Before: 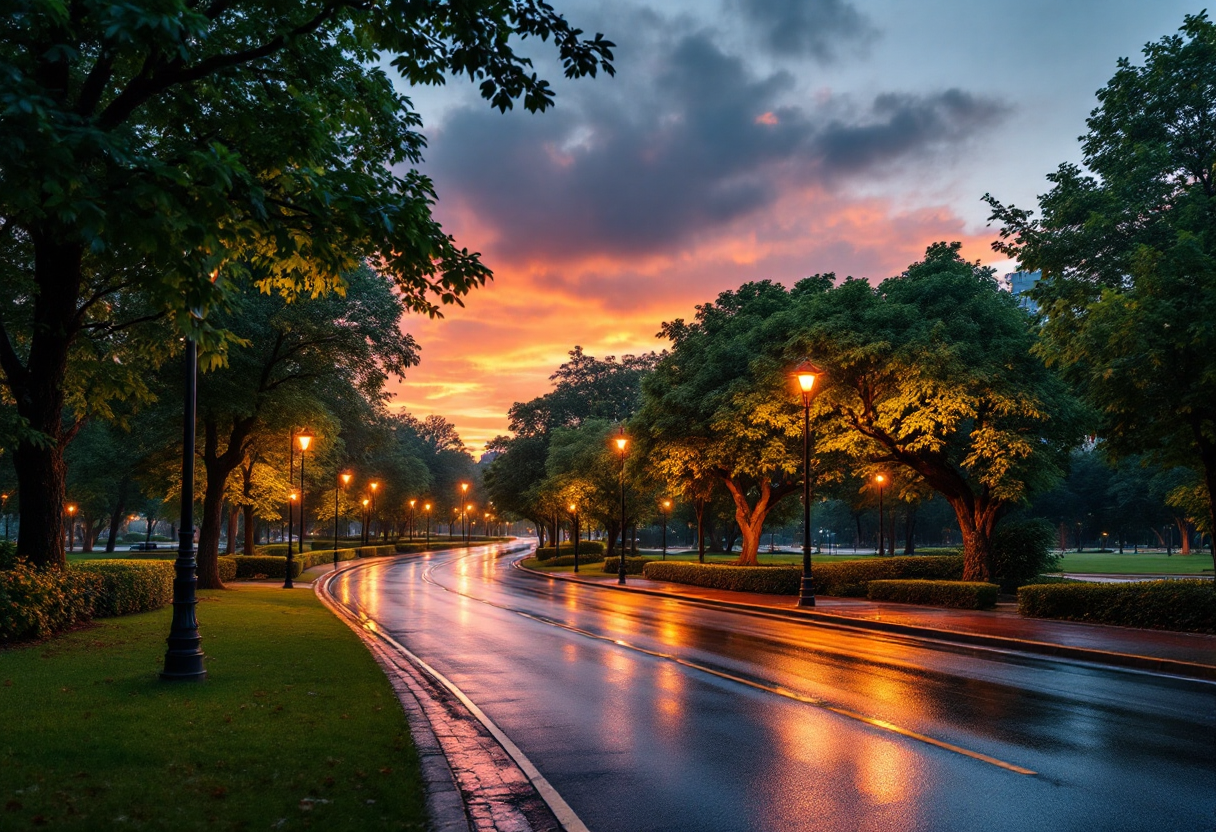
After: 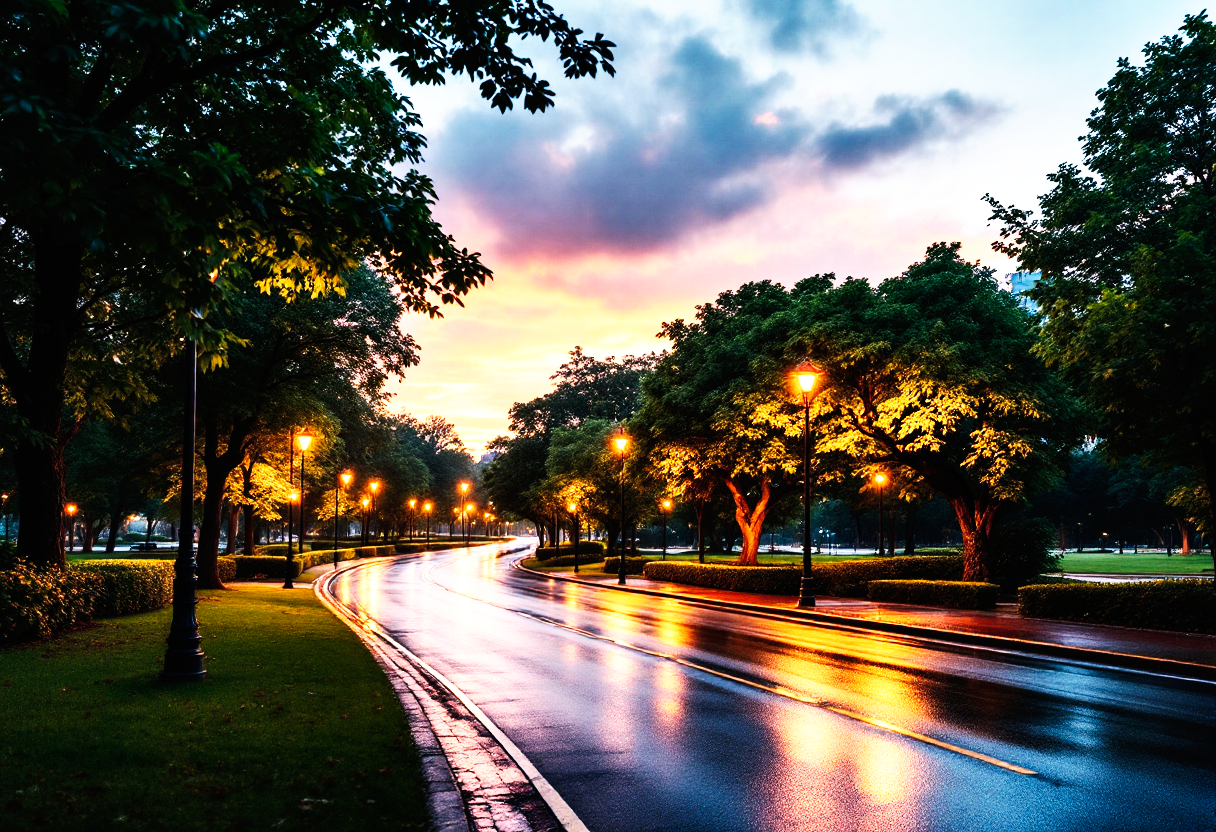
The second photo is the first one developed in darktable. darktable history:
color zones: curves: ch1 [(0, 0.469) (0.01, 0.469) (0.12, 0.446) (0.248, 0.469) (0.5, 0.5) (0.748, 0.5) (0.99, 0.469) (1, 0.469)]
shadows and highlights: shadows 20.55, highlights -20.99, soften with gaussian
base curve: curves: ch0 [(0, 0) (0.007, 0.004) (0.027, 0.03) (0.046, 0.07) (0.207, 0.54) (0.442, 0.872) (0.673, 0.972) (1, 1)], preserve colors none
tone equalizer: -8 EV -0.75 EV, -7 EV -0.7 EV, -6 EV -0.6 EV, -5 EV -0.4 EV, -3 EV 0.4 EV, -2 EV 0.6 EV, -1 EV 0.7 EV, +0 EV 0.75 EV, edges refinement/feathering 500, mask exposure compensation -1.57 EV, preserve details no
